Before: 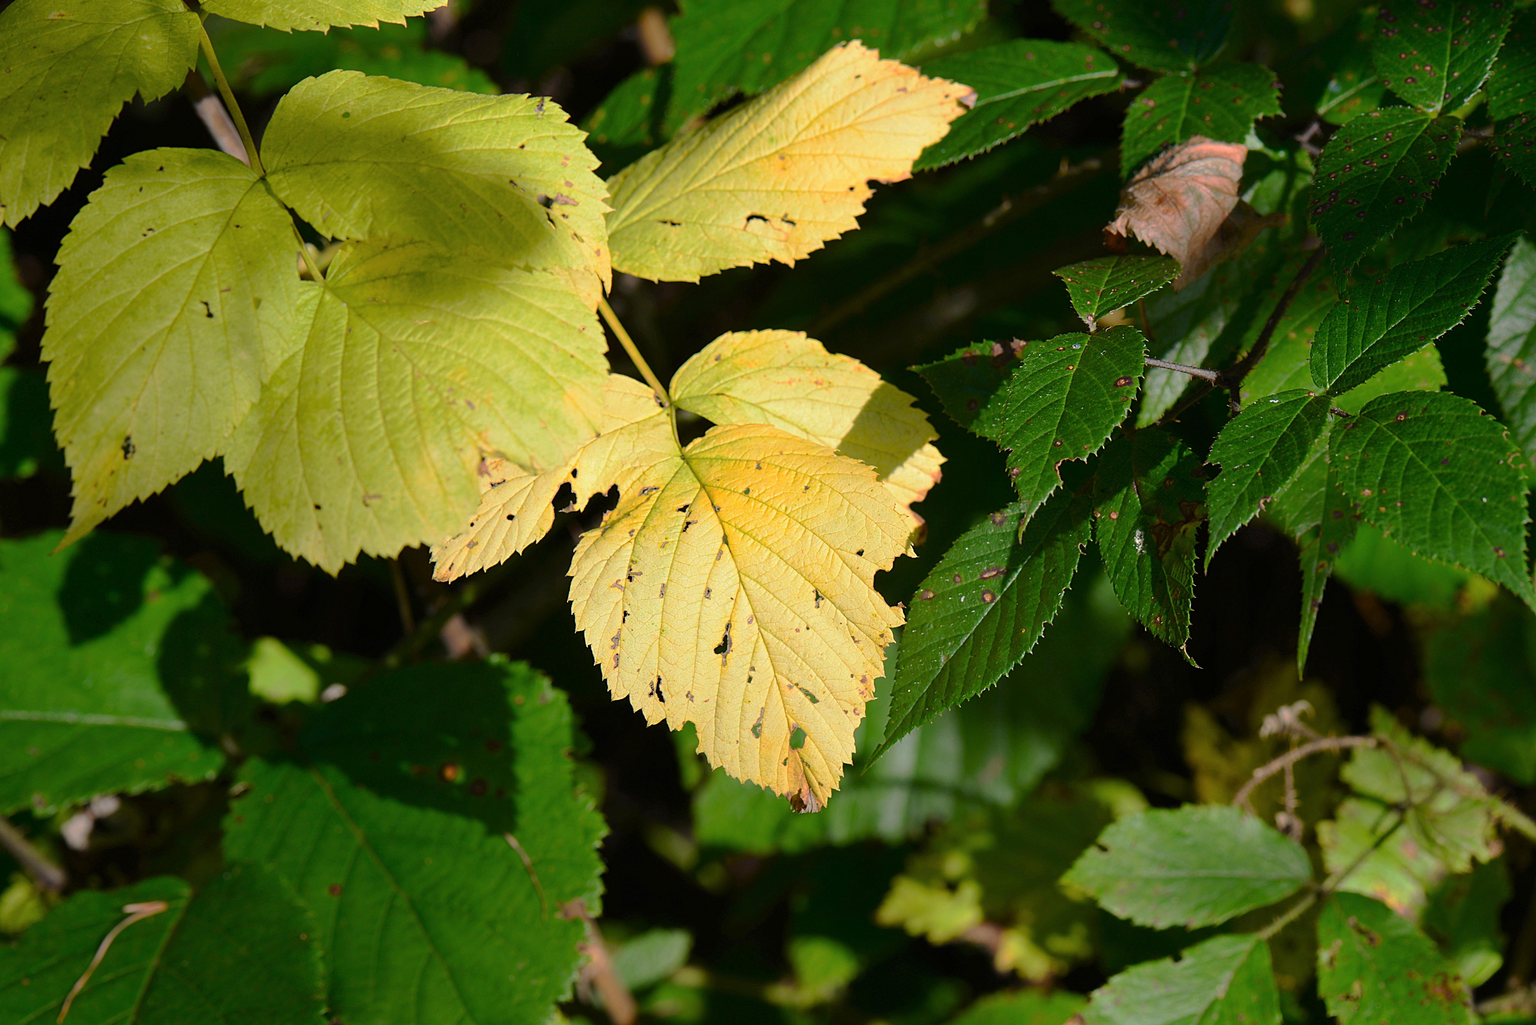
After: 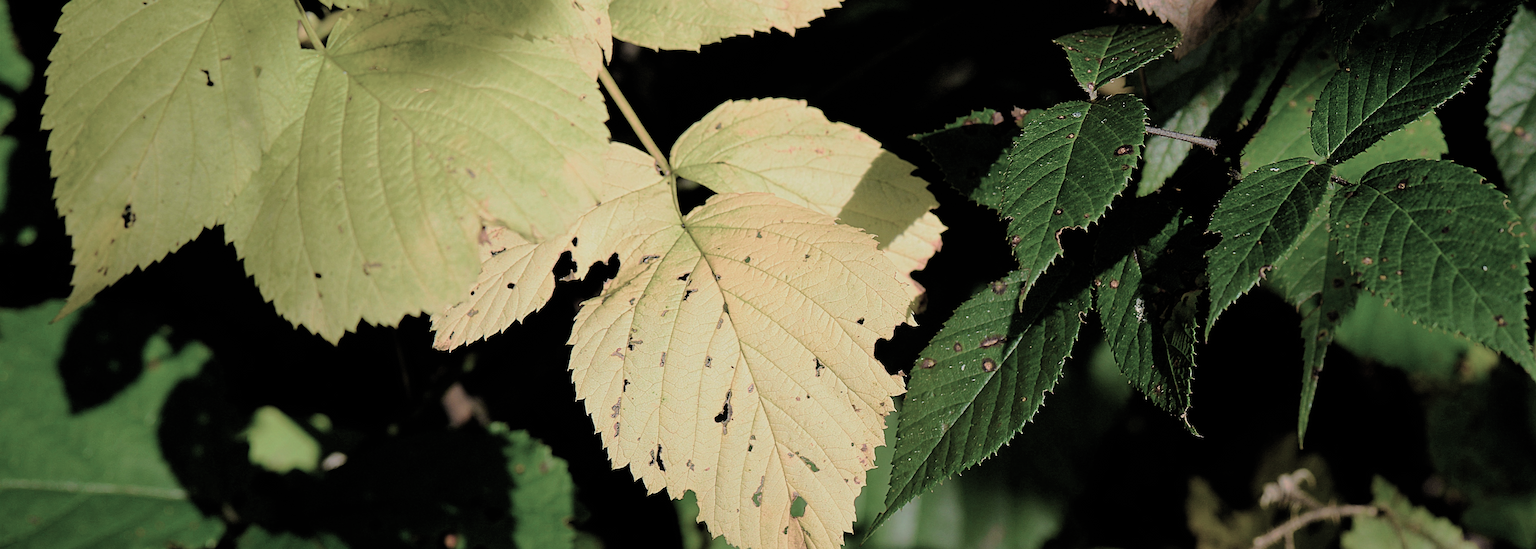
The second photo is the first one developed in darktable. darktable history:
crop and rotate: top 22.639%, bottom 23.811%
sharpen: on, module defaults
exposure: compensate highlight preservation false
filmic rgb: black relative exposure -5.05 EV, white relative exposure 3.95 EV, threshold 3.05 EV, hardness 2.88, contrast 1.095, highlights saturation mix -18.86%, color science v4 (2020), enable highlight reconstruction true
color balance rgb: perceptual saturation grading › global saturation 0.132%
velvia: on, module defaults
